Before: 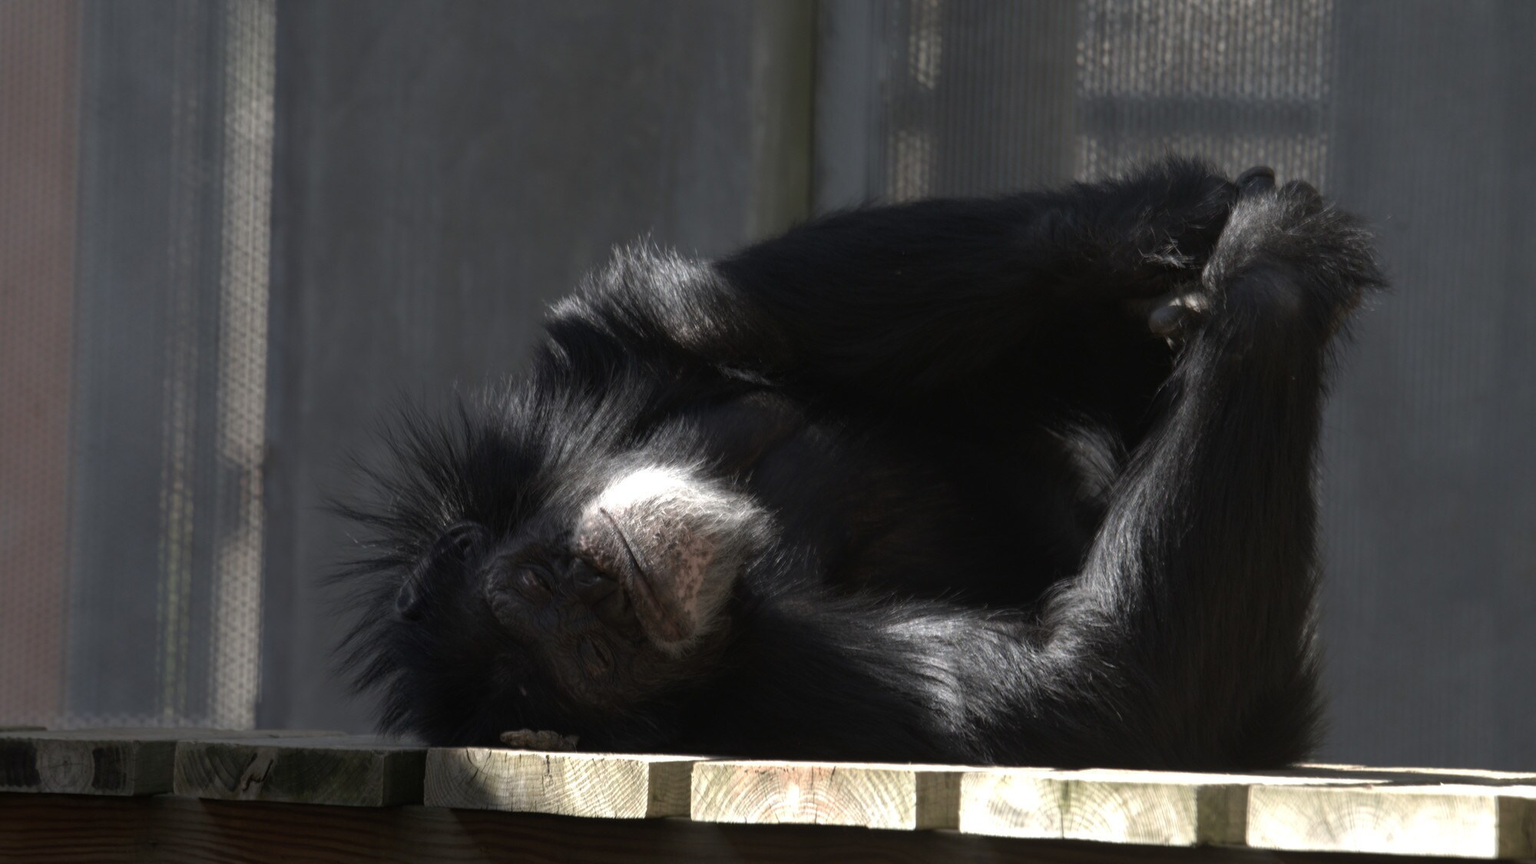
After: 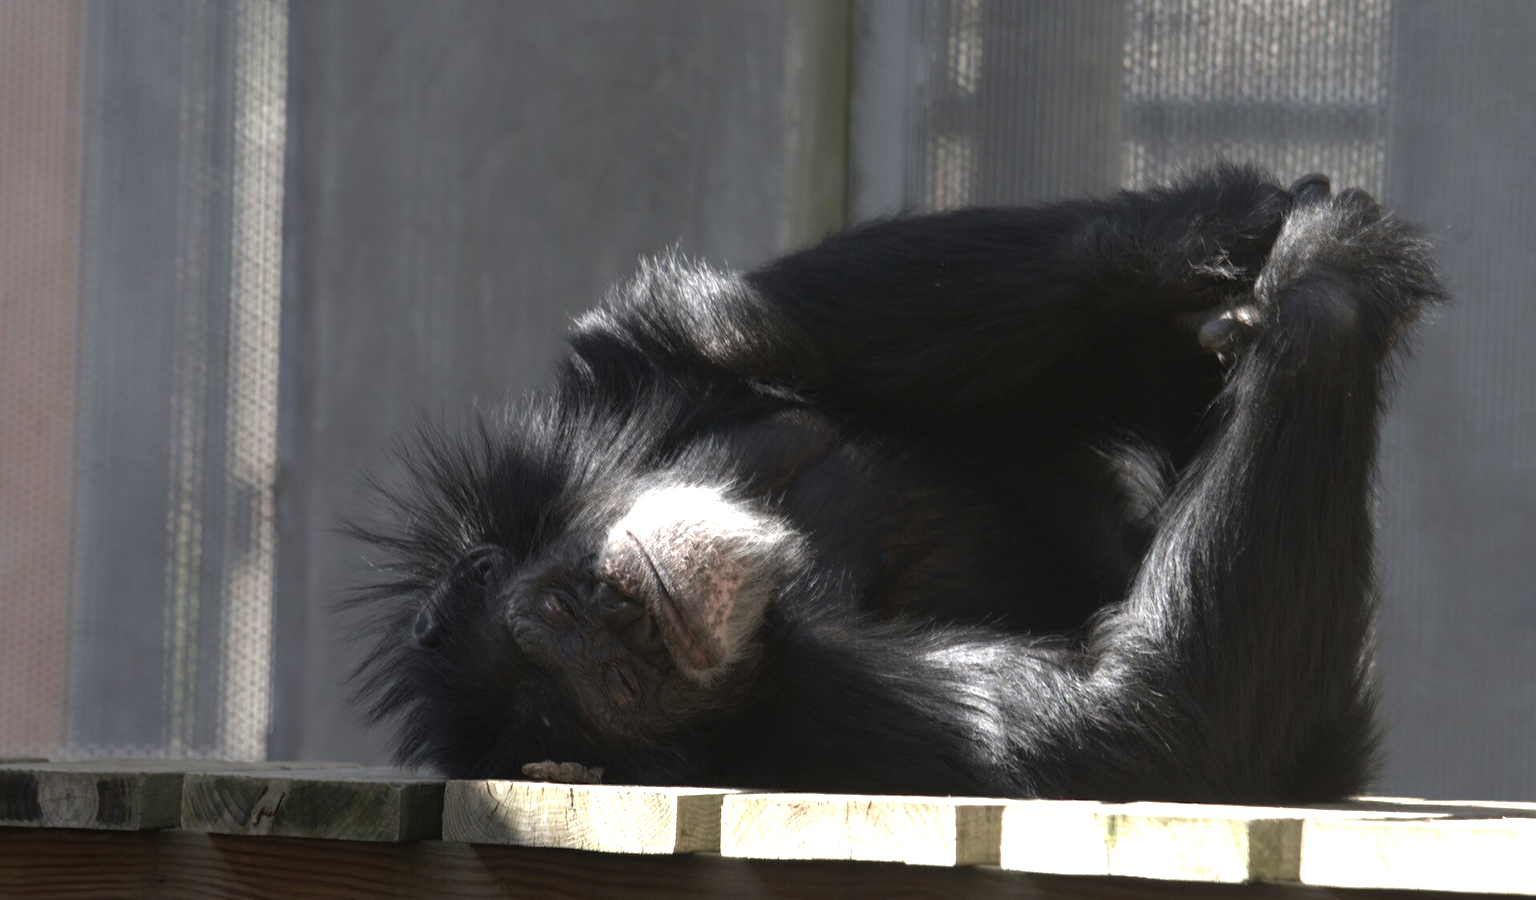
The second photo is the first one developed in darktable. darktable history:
crop: right 4.126%, bottom 0.031%
exposure: black level correction 0, exposure 1 EV, compensate highlight preservation false
